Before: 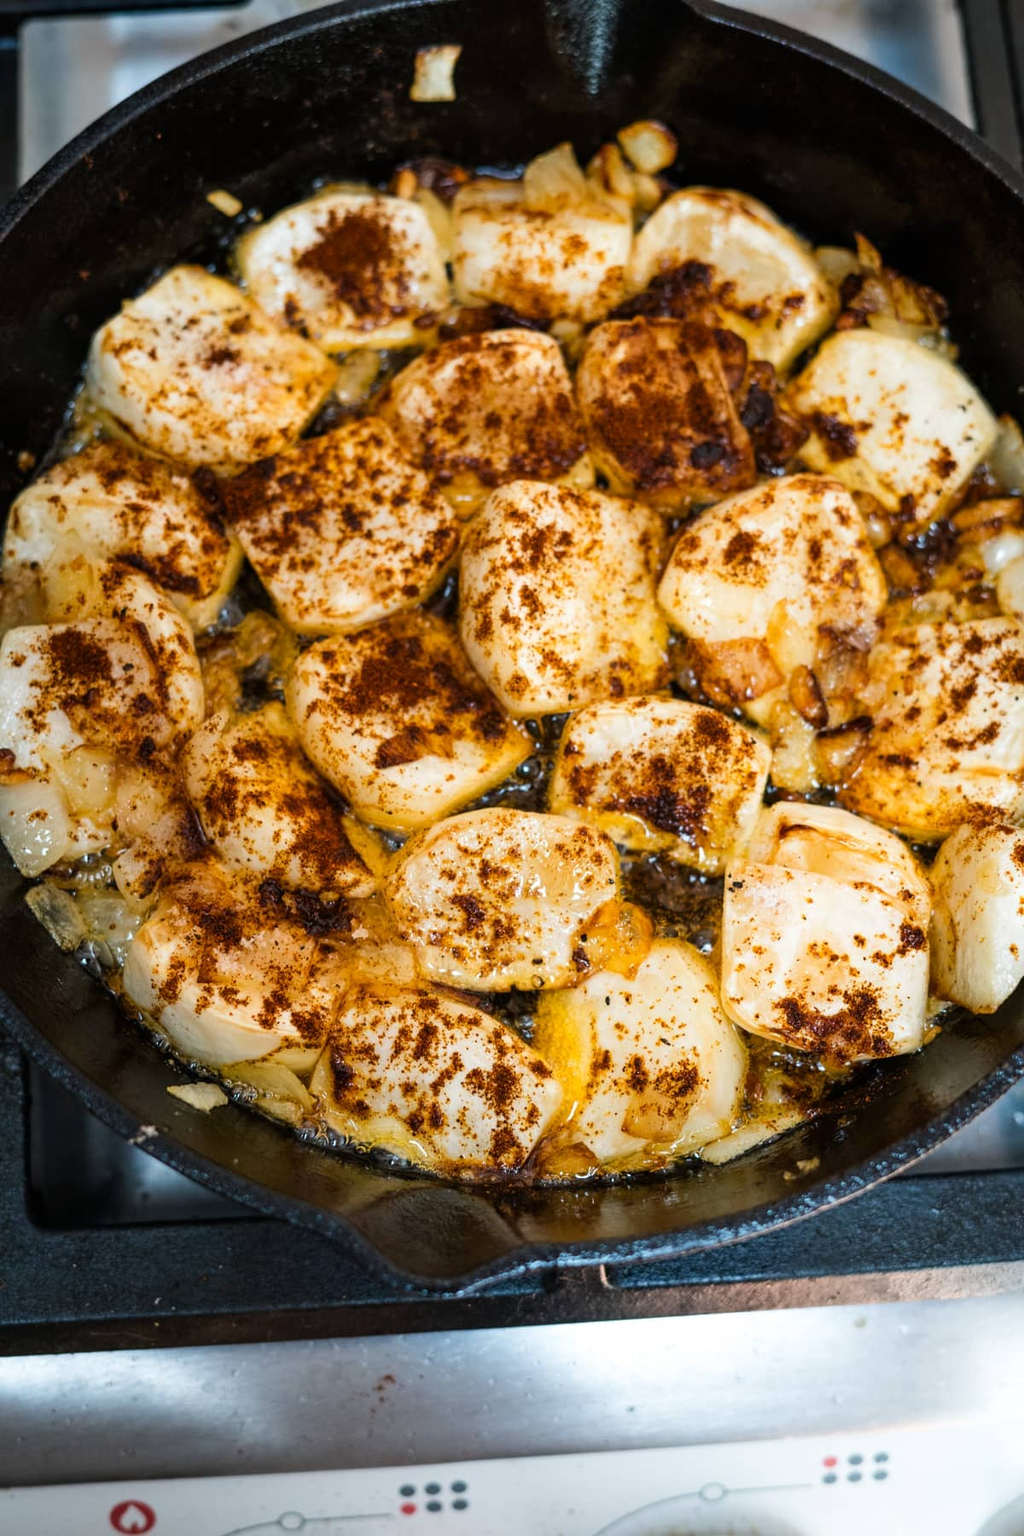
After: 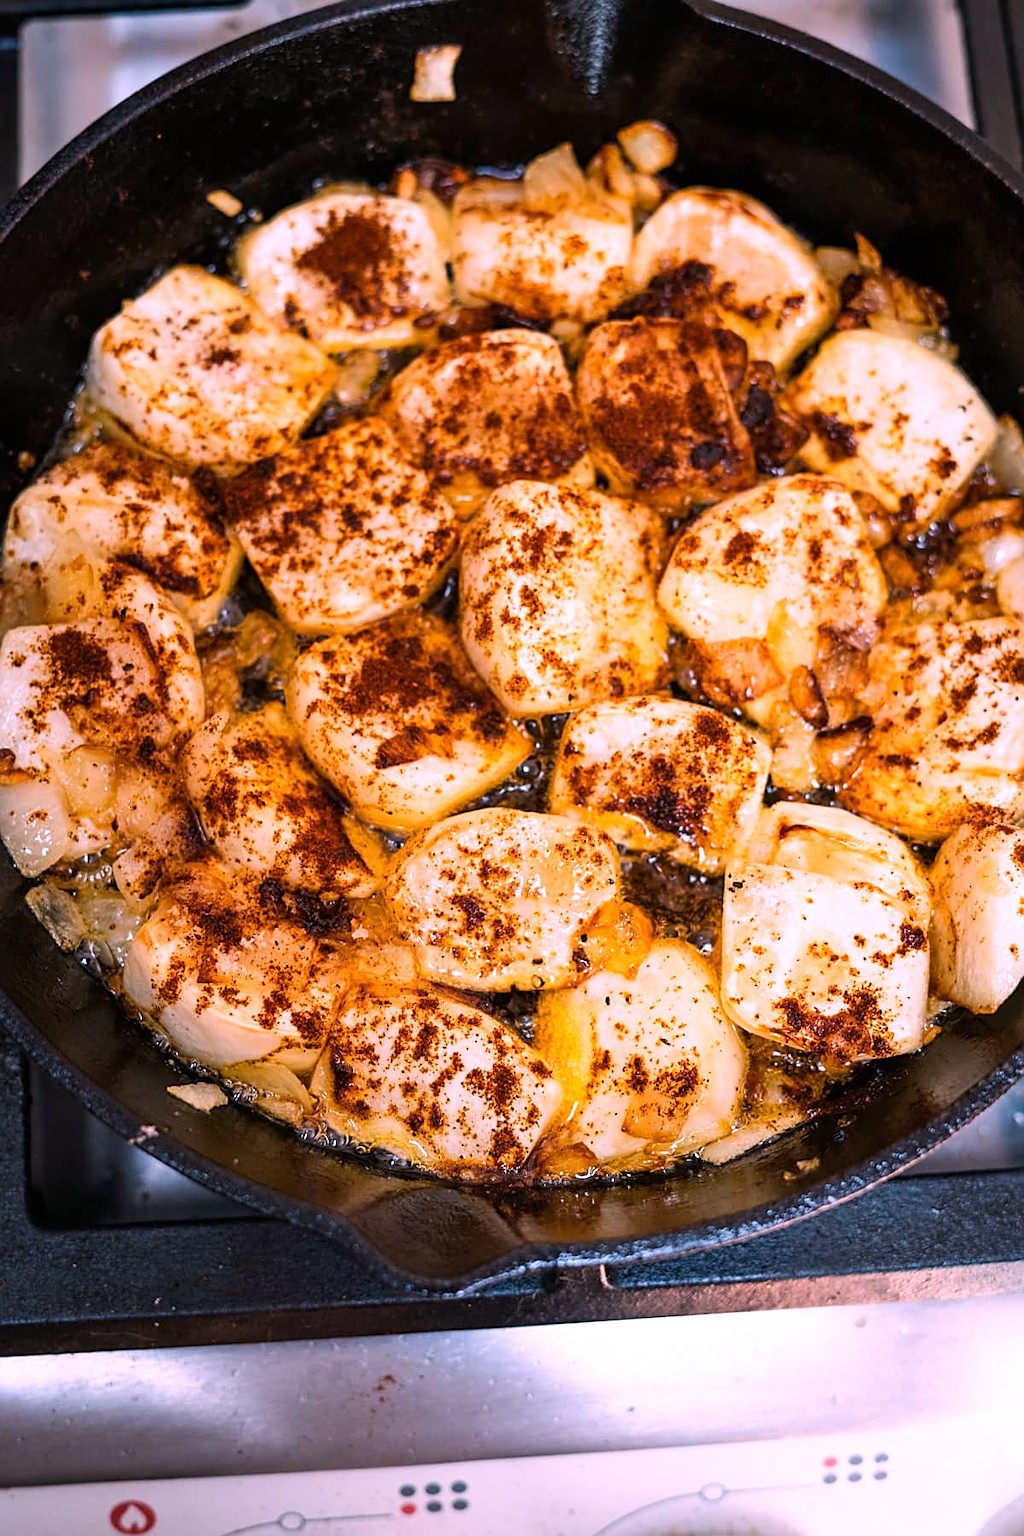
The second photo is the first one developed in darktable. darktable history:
sharpen: radius 1.967
white balance: red 1.188, blue 1.11
